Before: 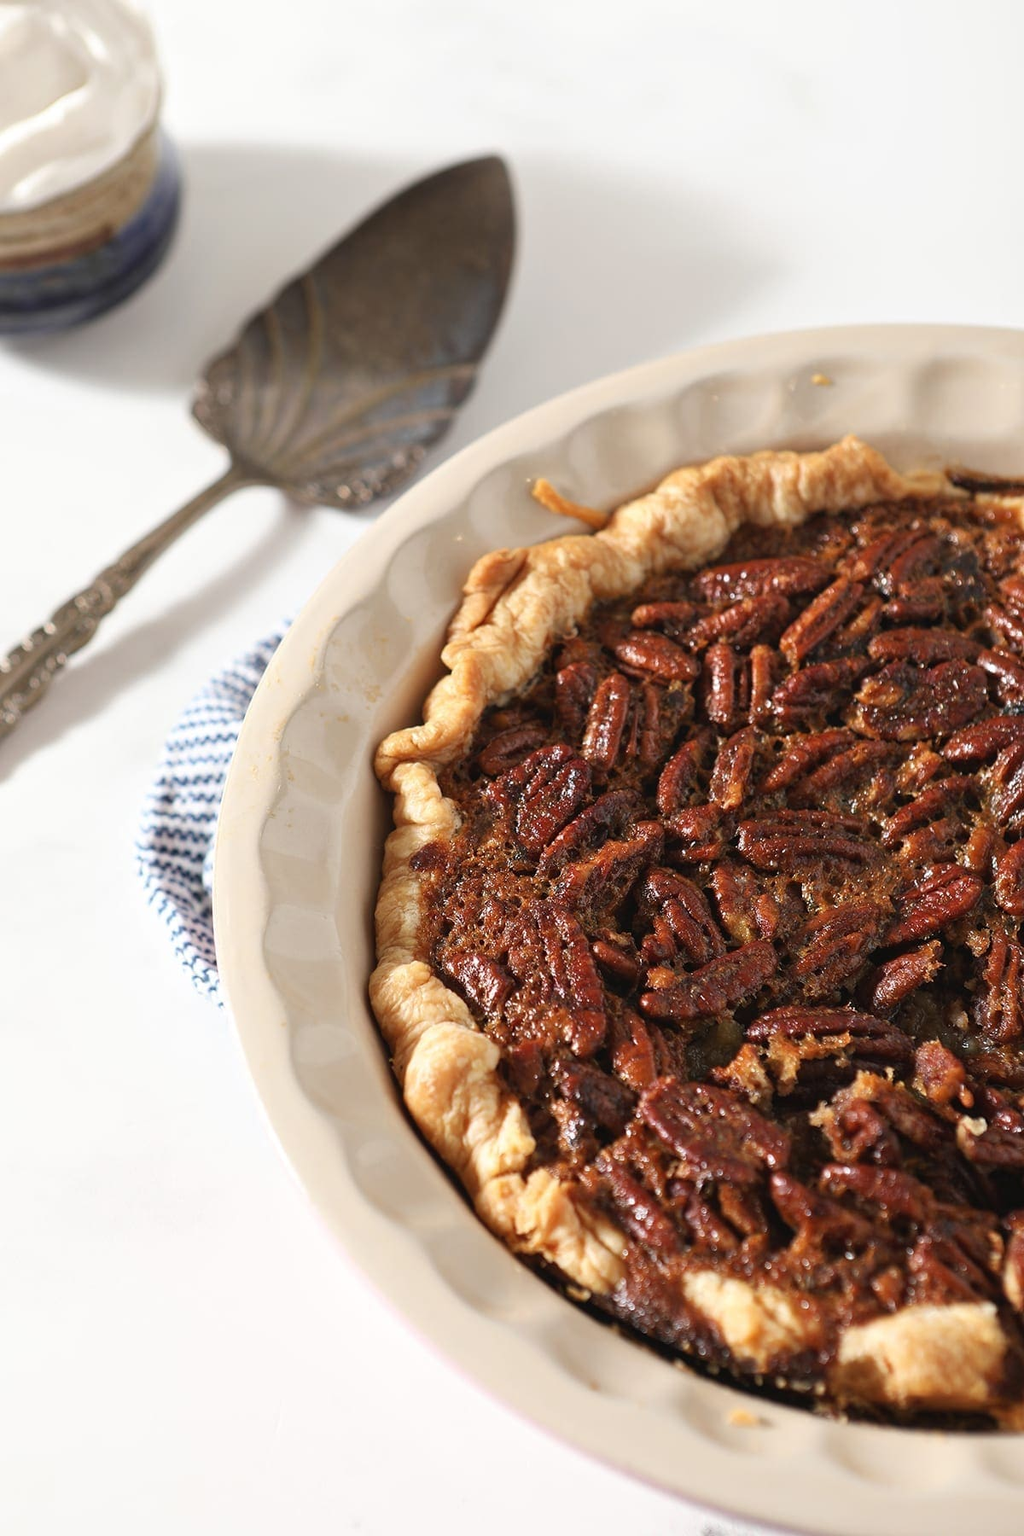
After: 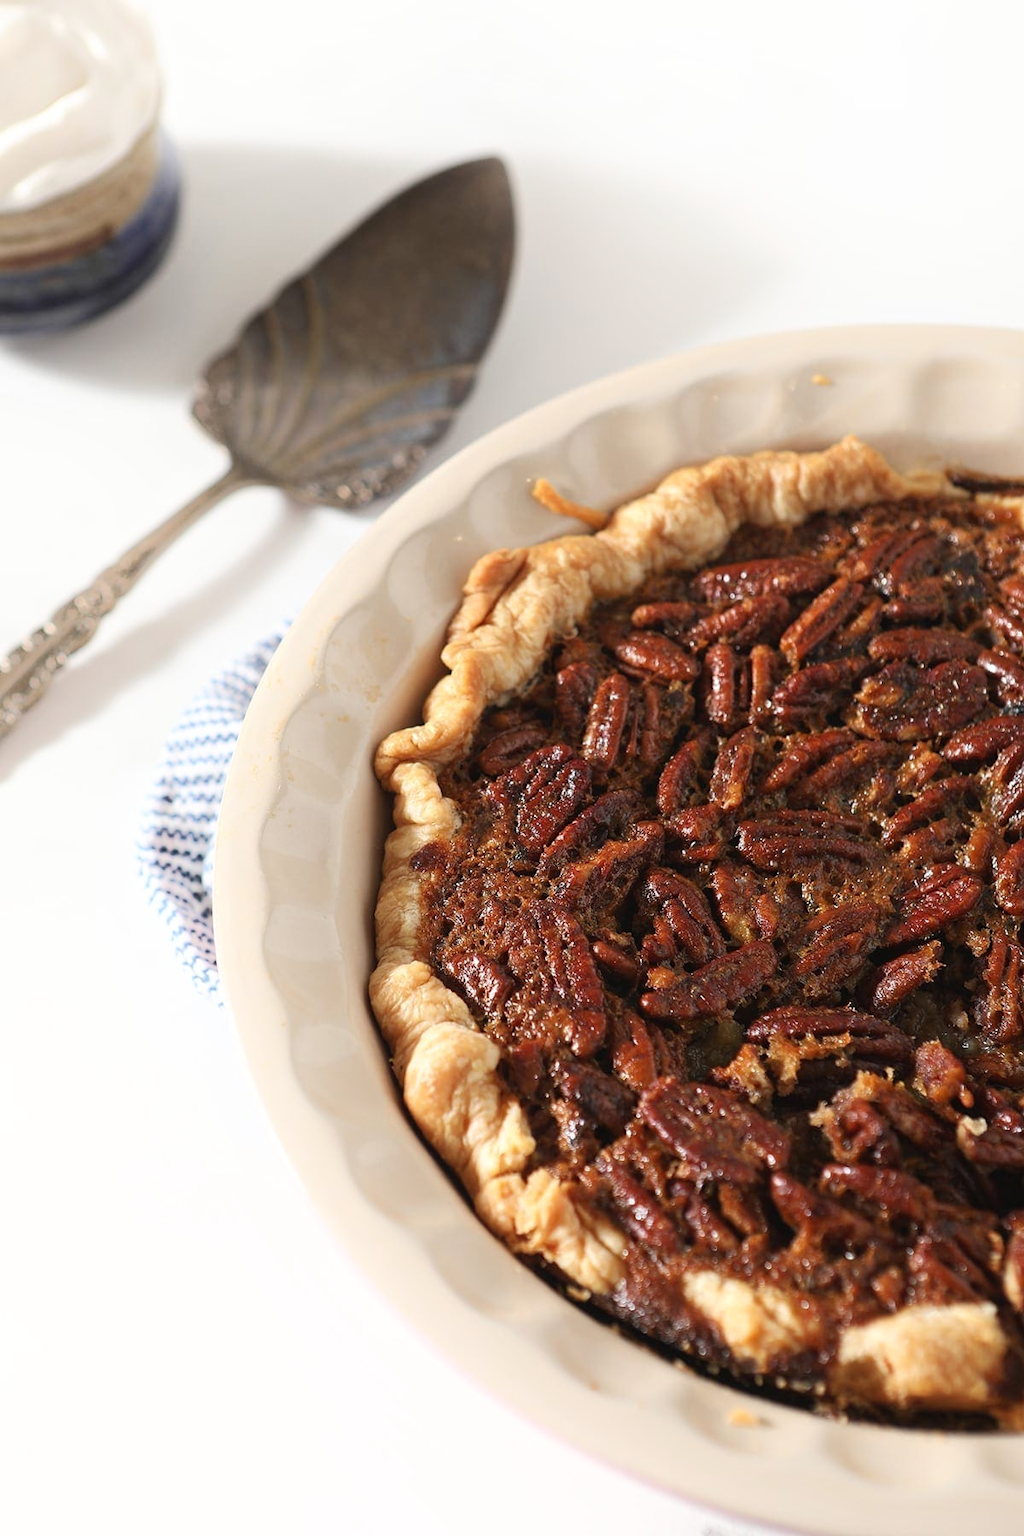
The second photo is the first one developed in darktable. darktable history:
tone equalizer: on, module defaults
shadows and highlights: shadows -24.28, highlights 49.77, soften with gaussian
